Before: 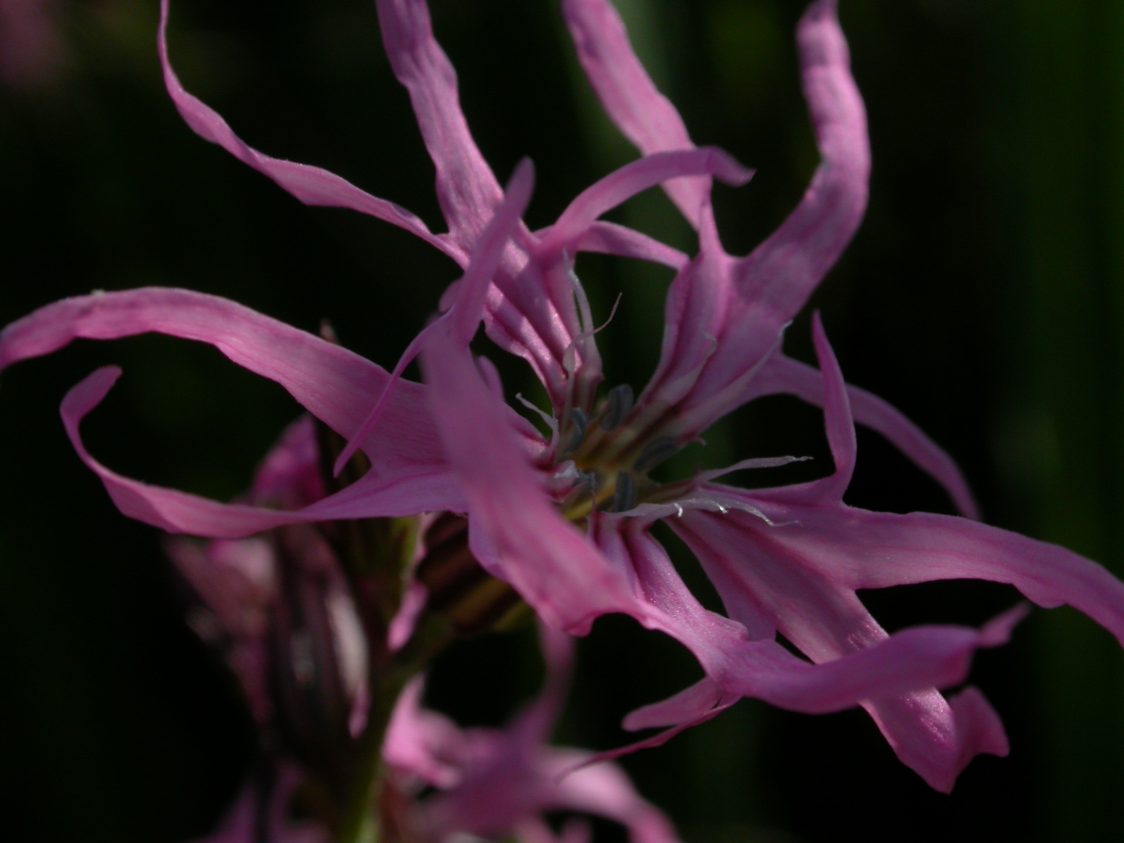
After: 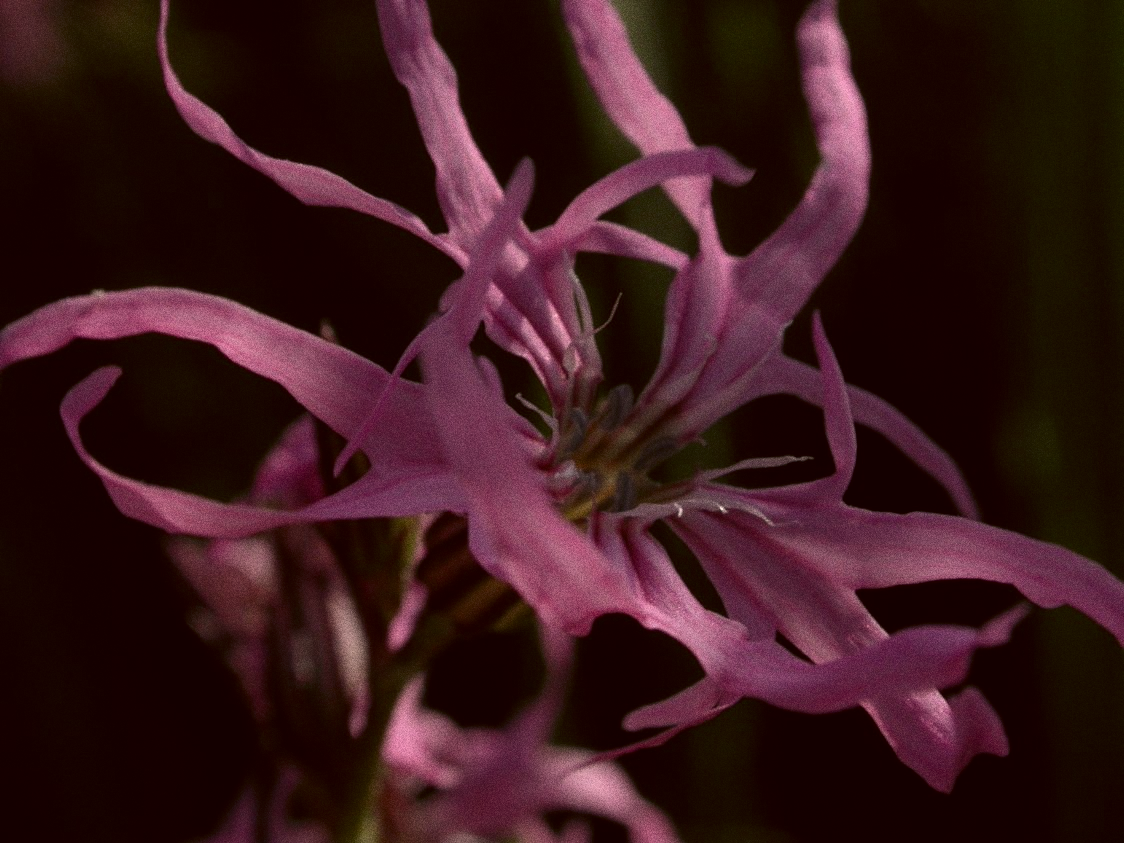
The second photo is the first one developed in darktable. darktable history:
local contrast: mode bilateral grid, contrast 20, coarseness 50, detail 102%, midtone range 0.2
color correction: highlights a* 10.21, highlights b* 9.79, shadows a* 8.61, shadows b* 7.88, saturation 0.8
grain: coarseness 0.09 ISO, strength 40%
